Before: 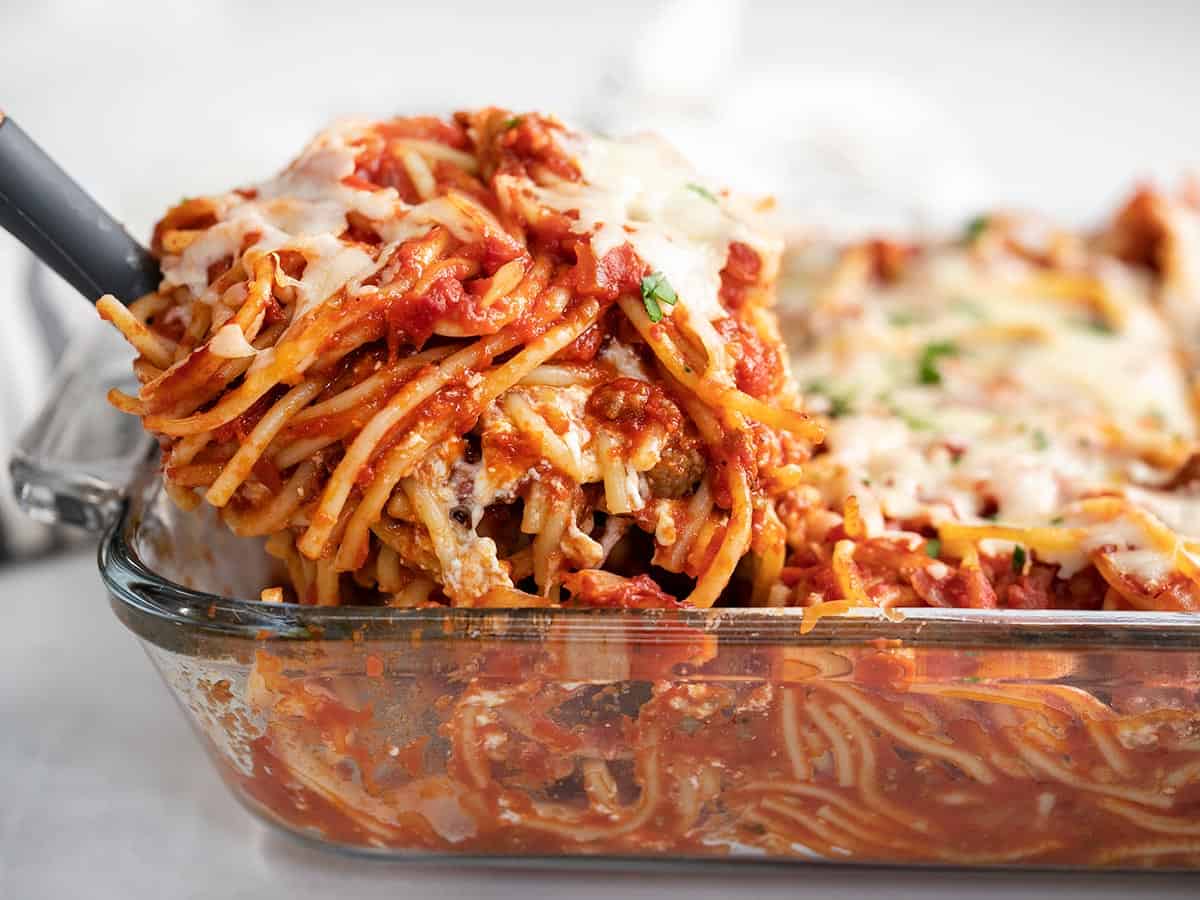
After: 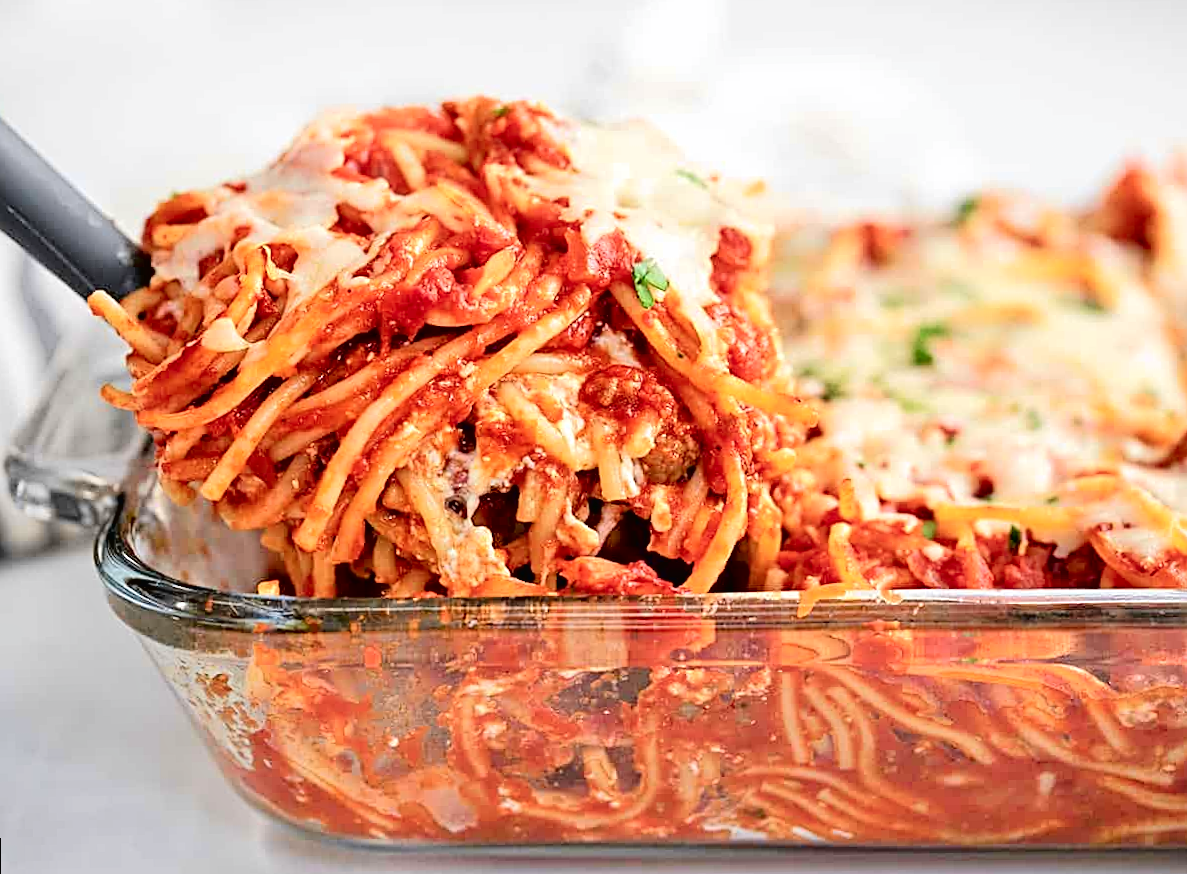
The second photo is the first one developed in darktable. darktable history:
rotate and perspective: rotation -1°, crop left 0.011, crop right 0.989, crop top 0.025, crop bottom 0.975
sharpen: radius 3.119
tone equalizer: -8 EV 0.001 EV, -7 EV -0.004 EV, -6 EV 0.009 EV, -5 EV 0.032 EV, -4 EV 0.276 EV, -3 EV 0.644 EV, -2 EV 0.584 EV, -1 EV 0.187 EV, +0 EV 0.024 EV
tone curve: curves: ch0 [(0, 0.013) (0.054, 0.018) (0.205, 0.191) (0.289, 0.292) (0.39, 0.424) (0.493, 0.551) (0.666, 0.743) (0.795, 0.841) (1, 0.998)]; ch1 [(0, 0) (0.385, 0.343) (0.439, 0.415) (0.494, 0.495) (0.501, 0.501) (0.51, 0.509) (0.54, 0.552) (0.586, 0.614) (0.66, 0.706) (0.783, 0.804) (1, 1)]; ch2 [(0, 0) (0.32, 0.281) (0.403, 0.399) (0.441, 0.428) (0.47, 0.469) (0.498, 0.496) (0.524, 0.538) (0.566, 0.579) (0.633, 0.665) (0.7, 0.711) (1, 1)], color space Lab, independent channels, preserve colors none
